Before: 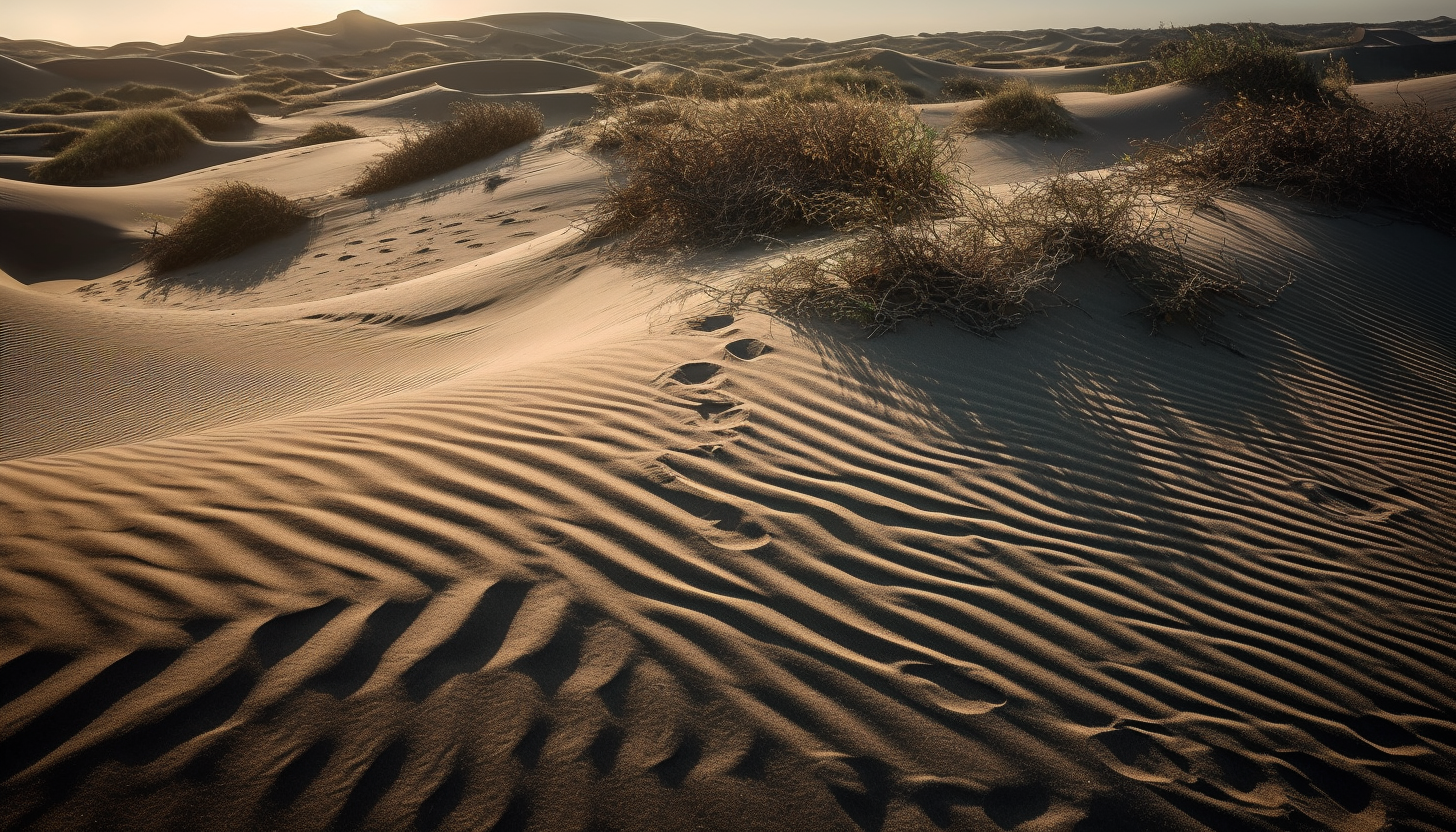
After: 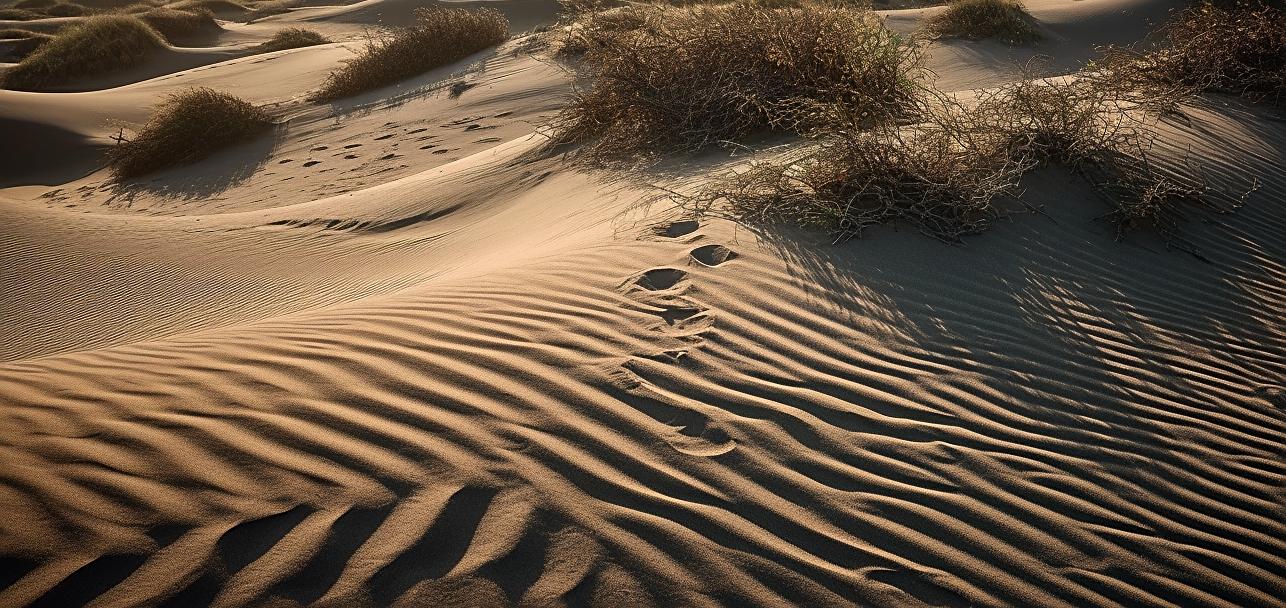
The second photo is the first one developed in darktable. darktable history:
sharpen: on, module defaults
crop and rotate: left 2.418%, top 11.325%, right 9.214%, bottom 15.517%
